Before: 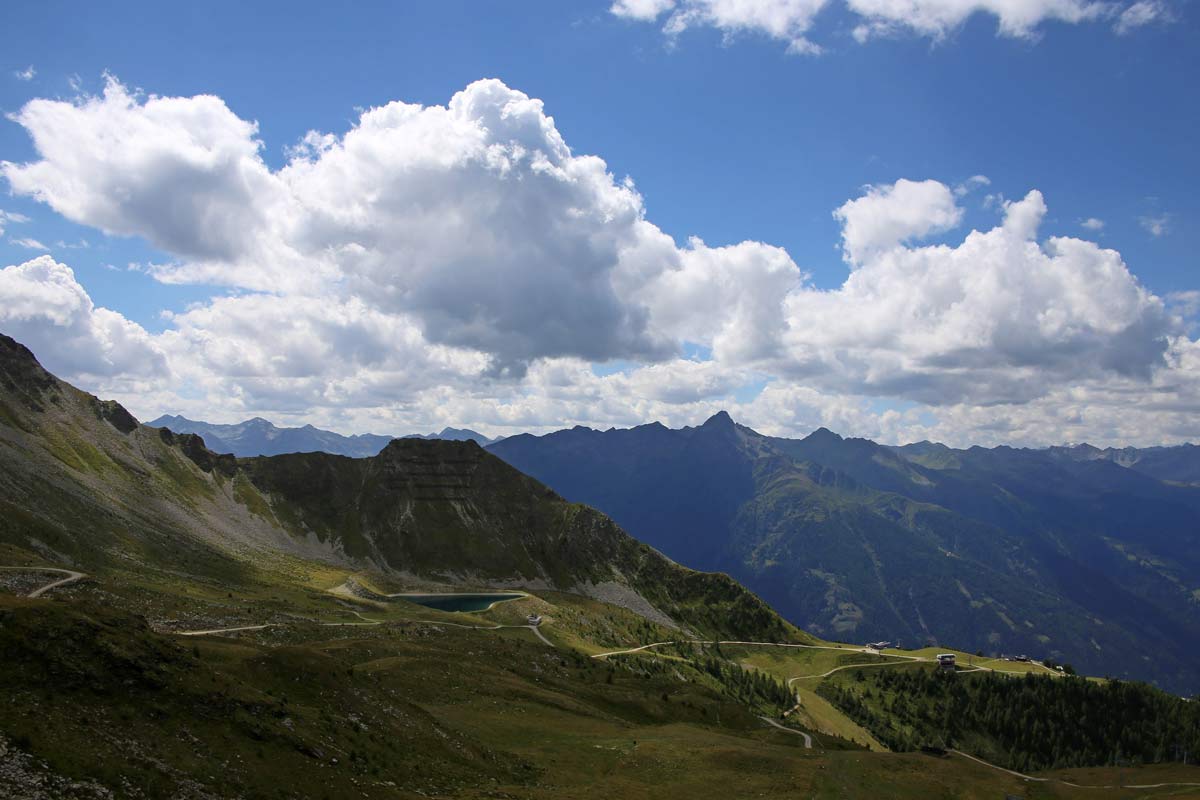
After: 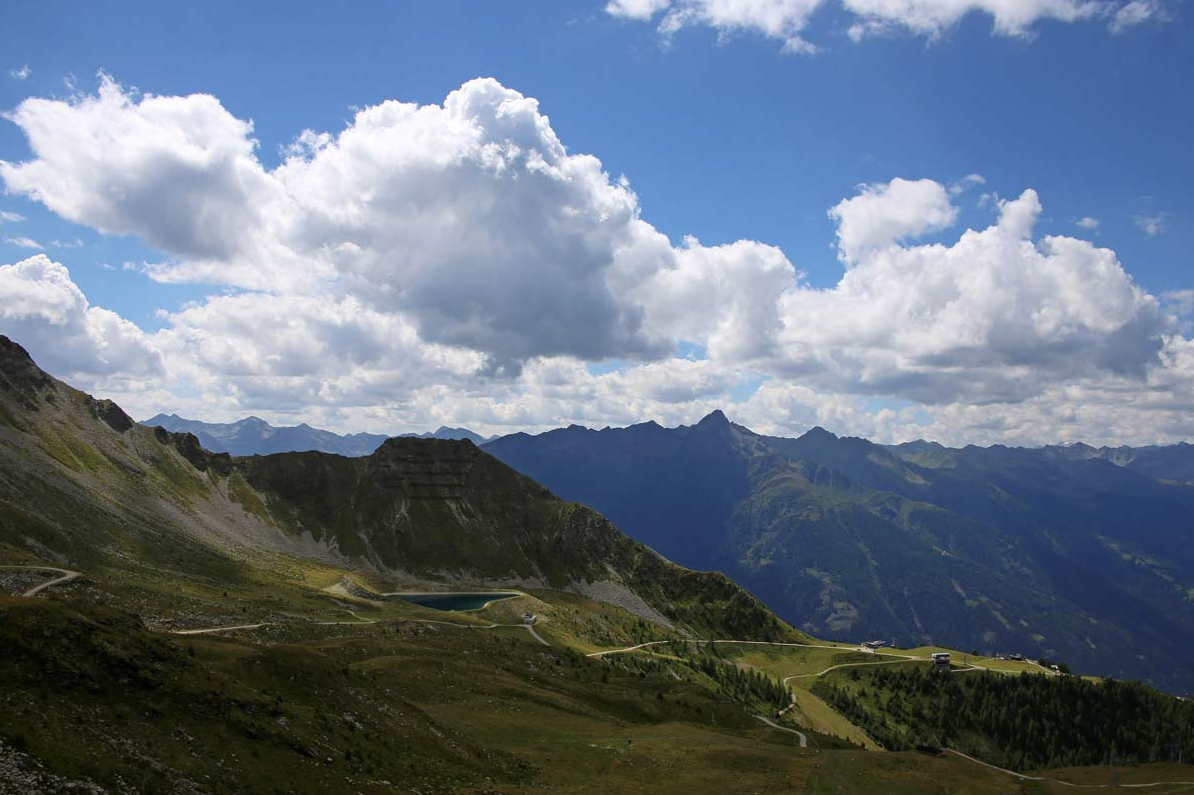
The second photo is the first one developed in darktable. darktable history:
crop and rotate: left 0.474%, top 0.228%, bottom 0.384%
